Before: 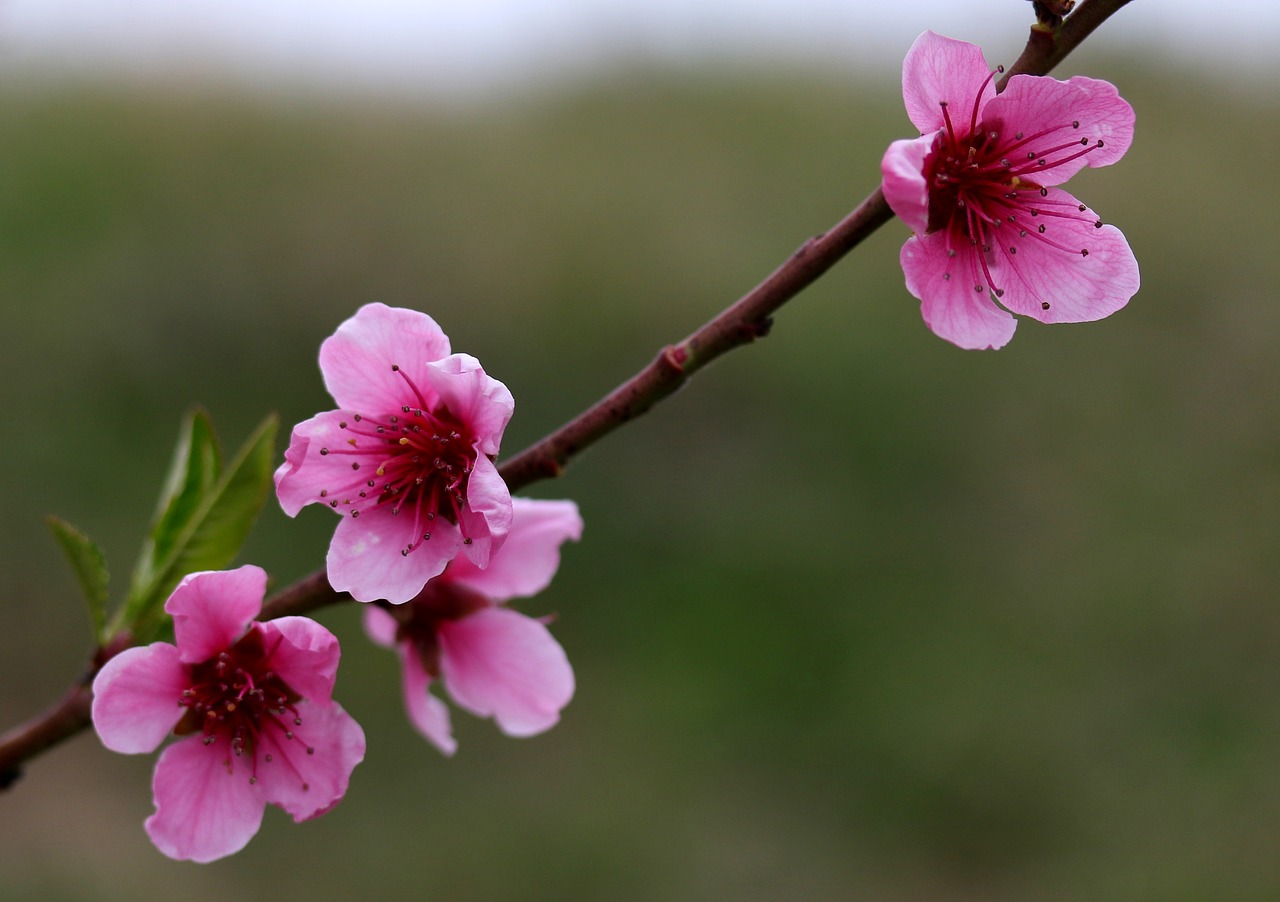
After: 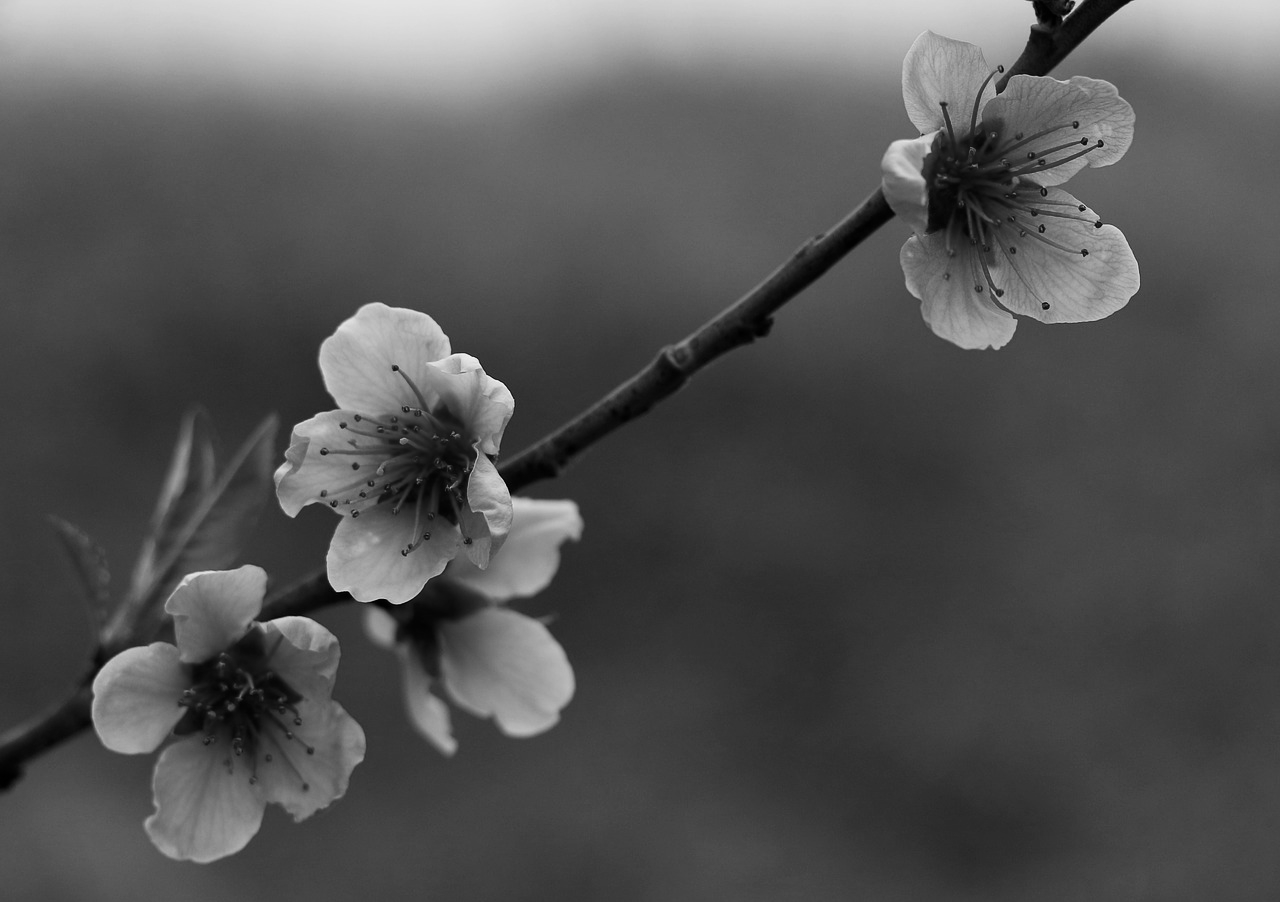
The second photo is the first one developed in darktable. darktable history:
monochrome: a 30.25, b 92.03
contrast brightness saturation: contrast 0.15, brightness -0.01, saturation 0.1
